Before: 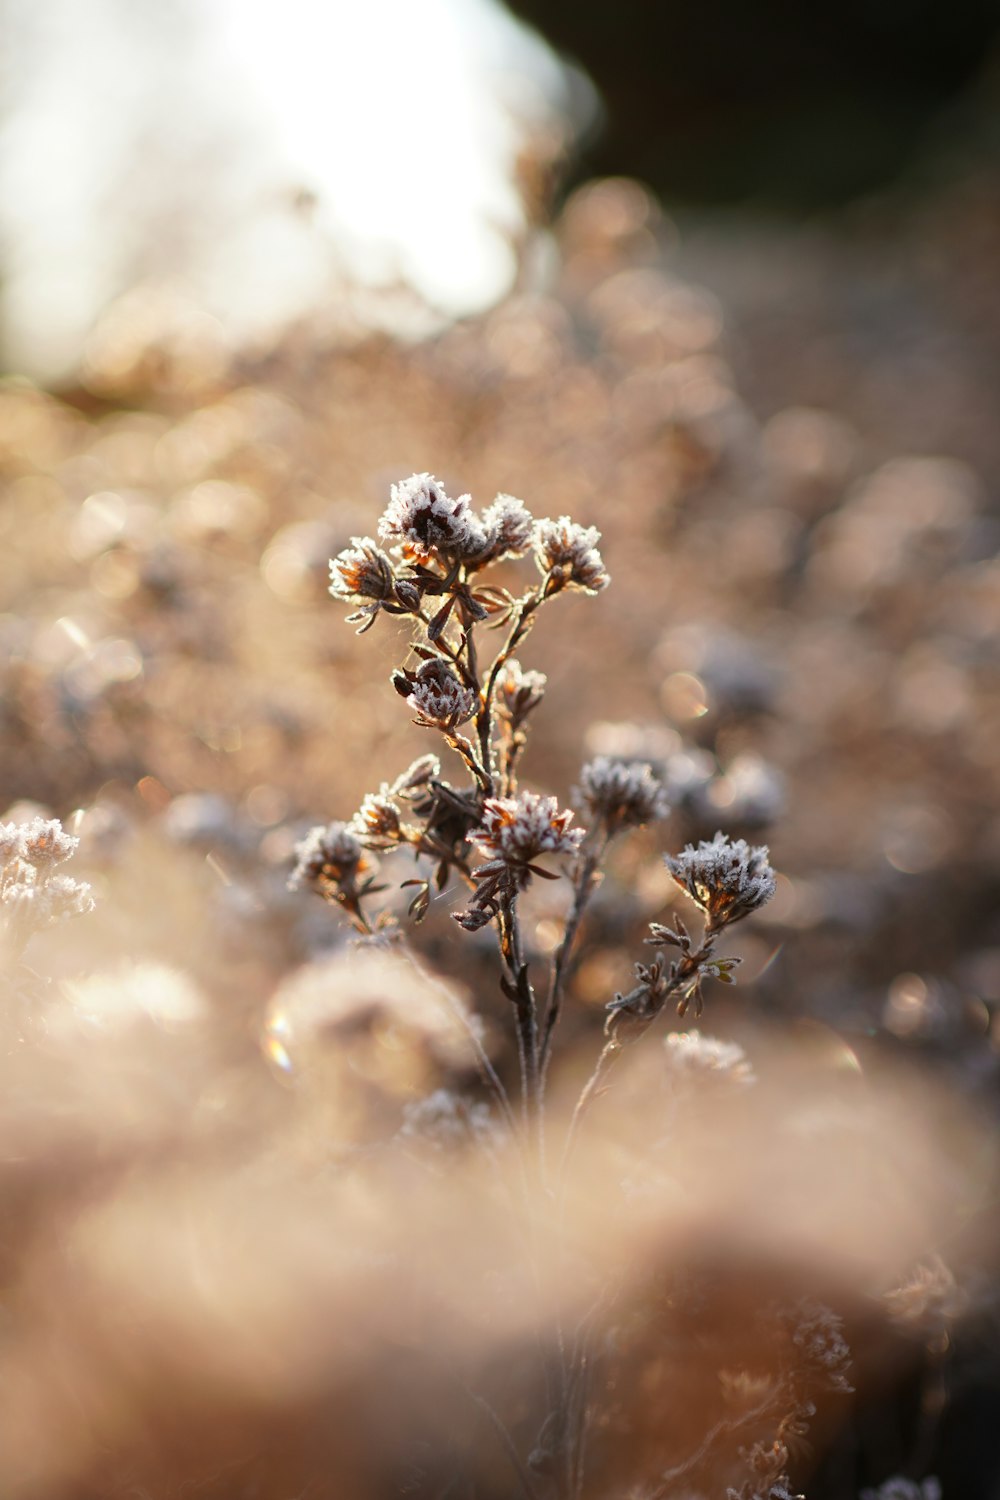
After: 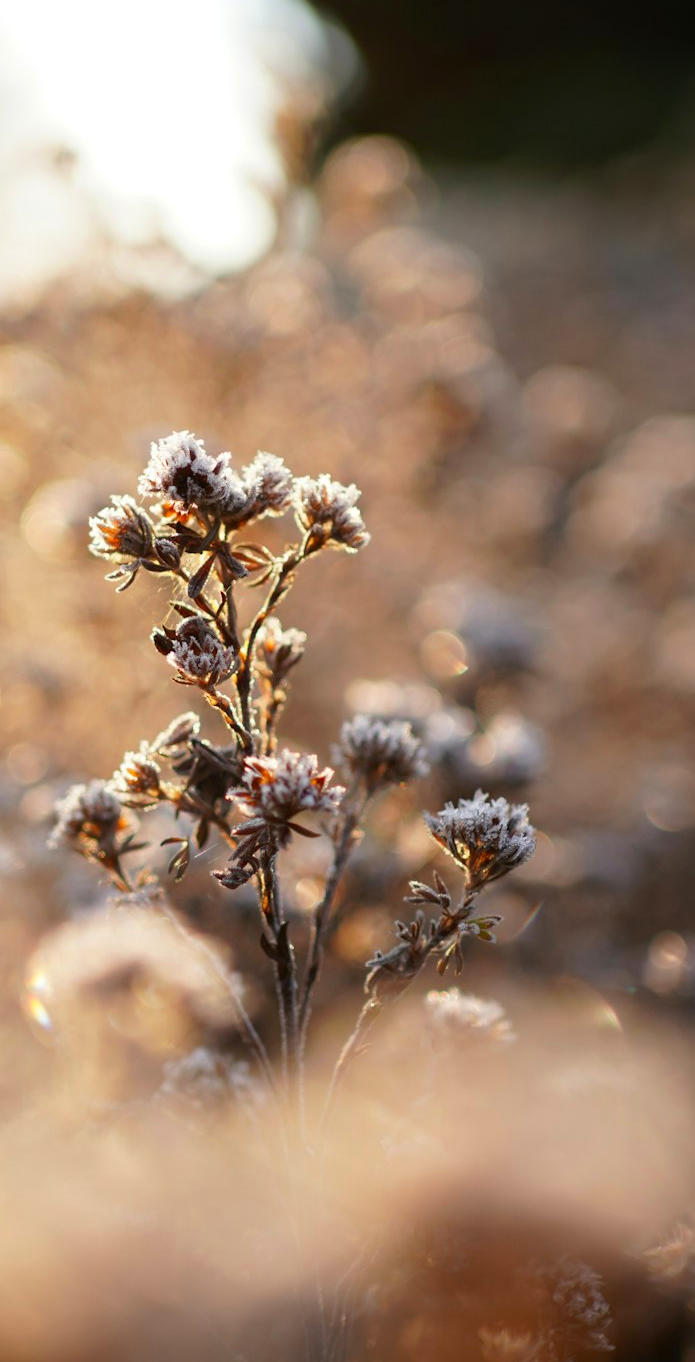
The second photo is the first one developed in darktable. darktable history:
crop and rotate: left 24.034%, top 2.838%, right 6.406%, bottom 6.299%
contrast brightness saturation: contrast 0.04, saturation 0.16
